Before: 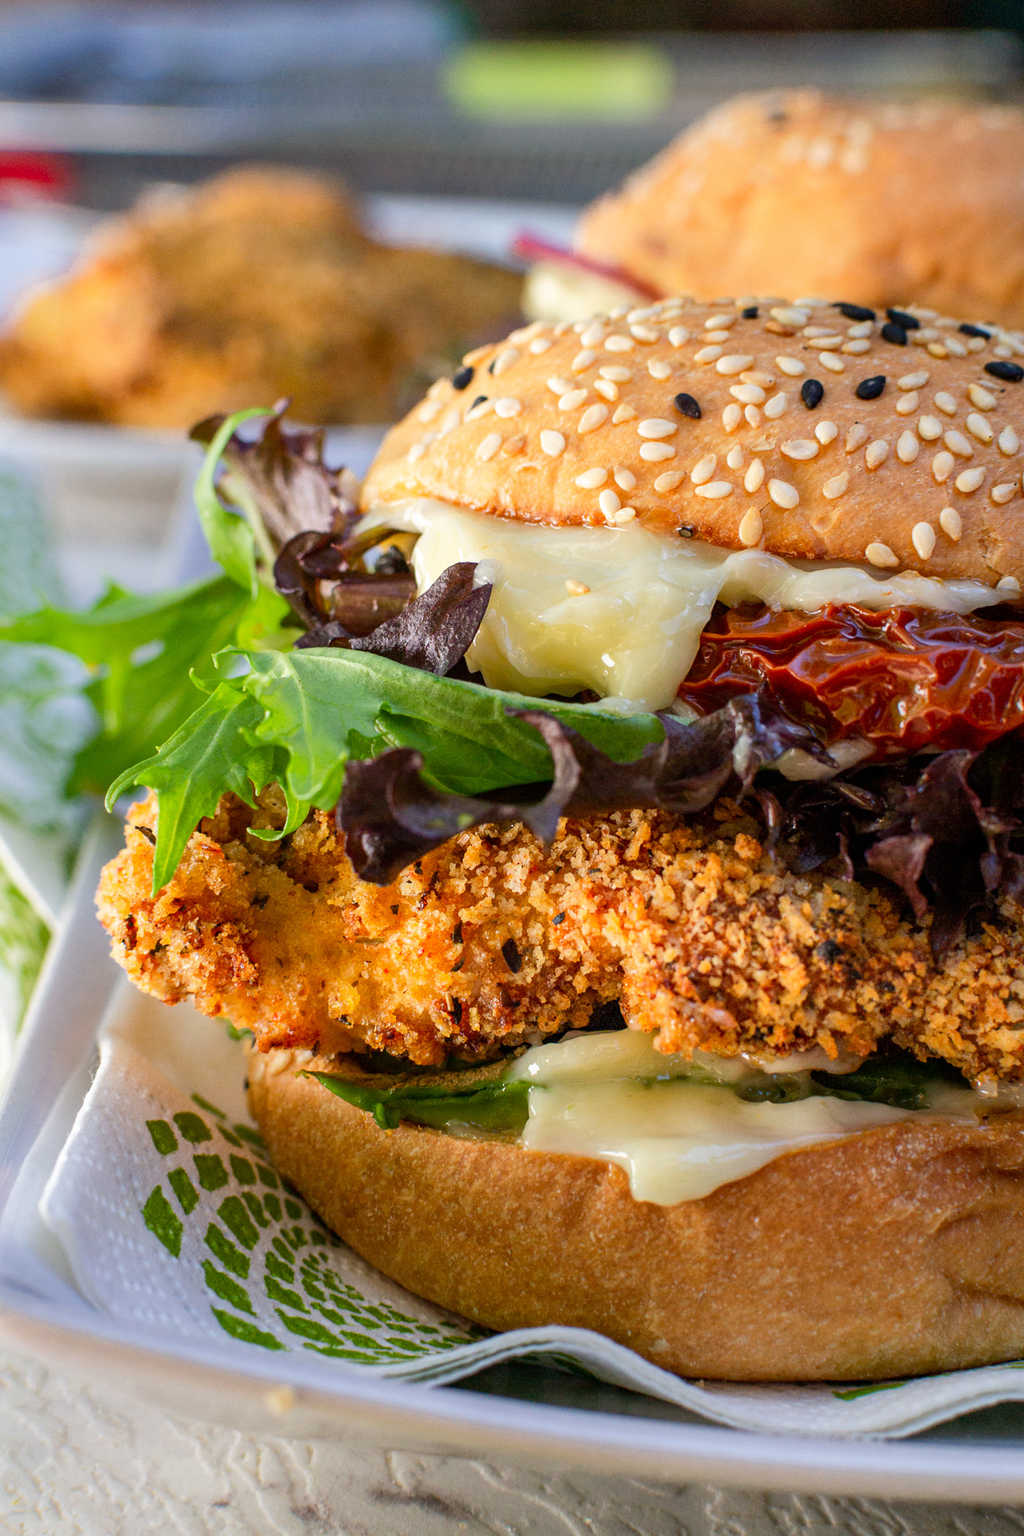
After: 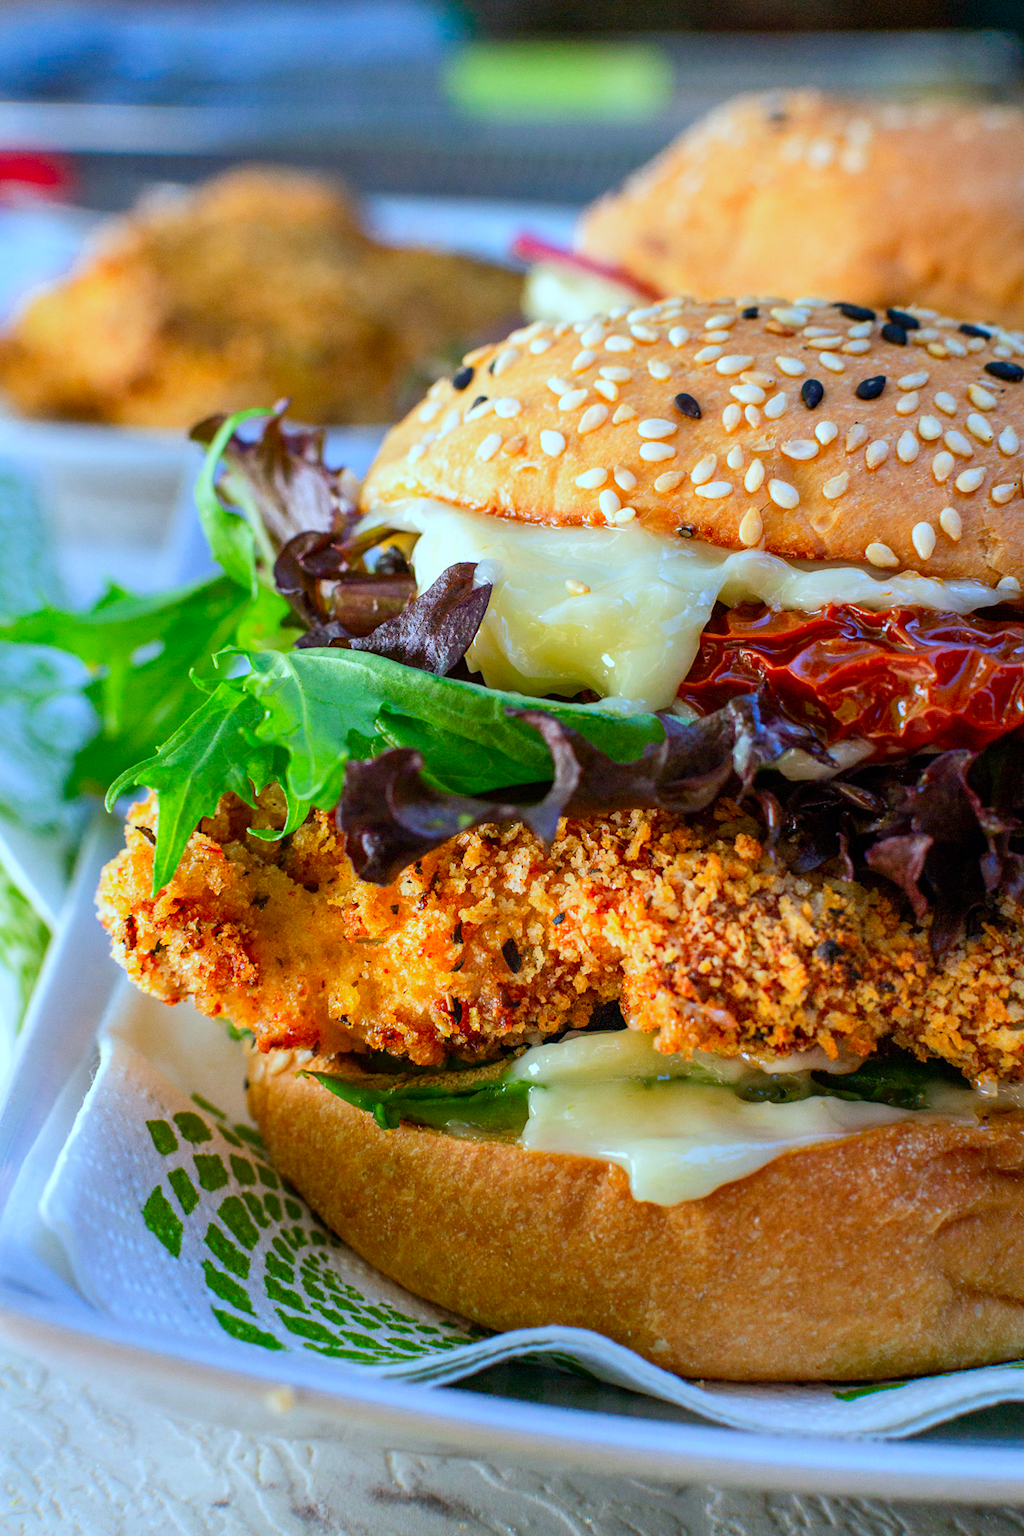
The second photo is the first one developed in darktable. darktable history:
color calibration: x 0.382, y 0.371, temperature 3905.55 K
color correction: highlights b* 0.033, saturation 1.3
